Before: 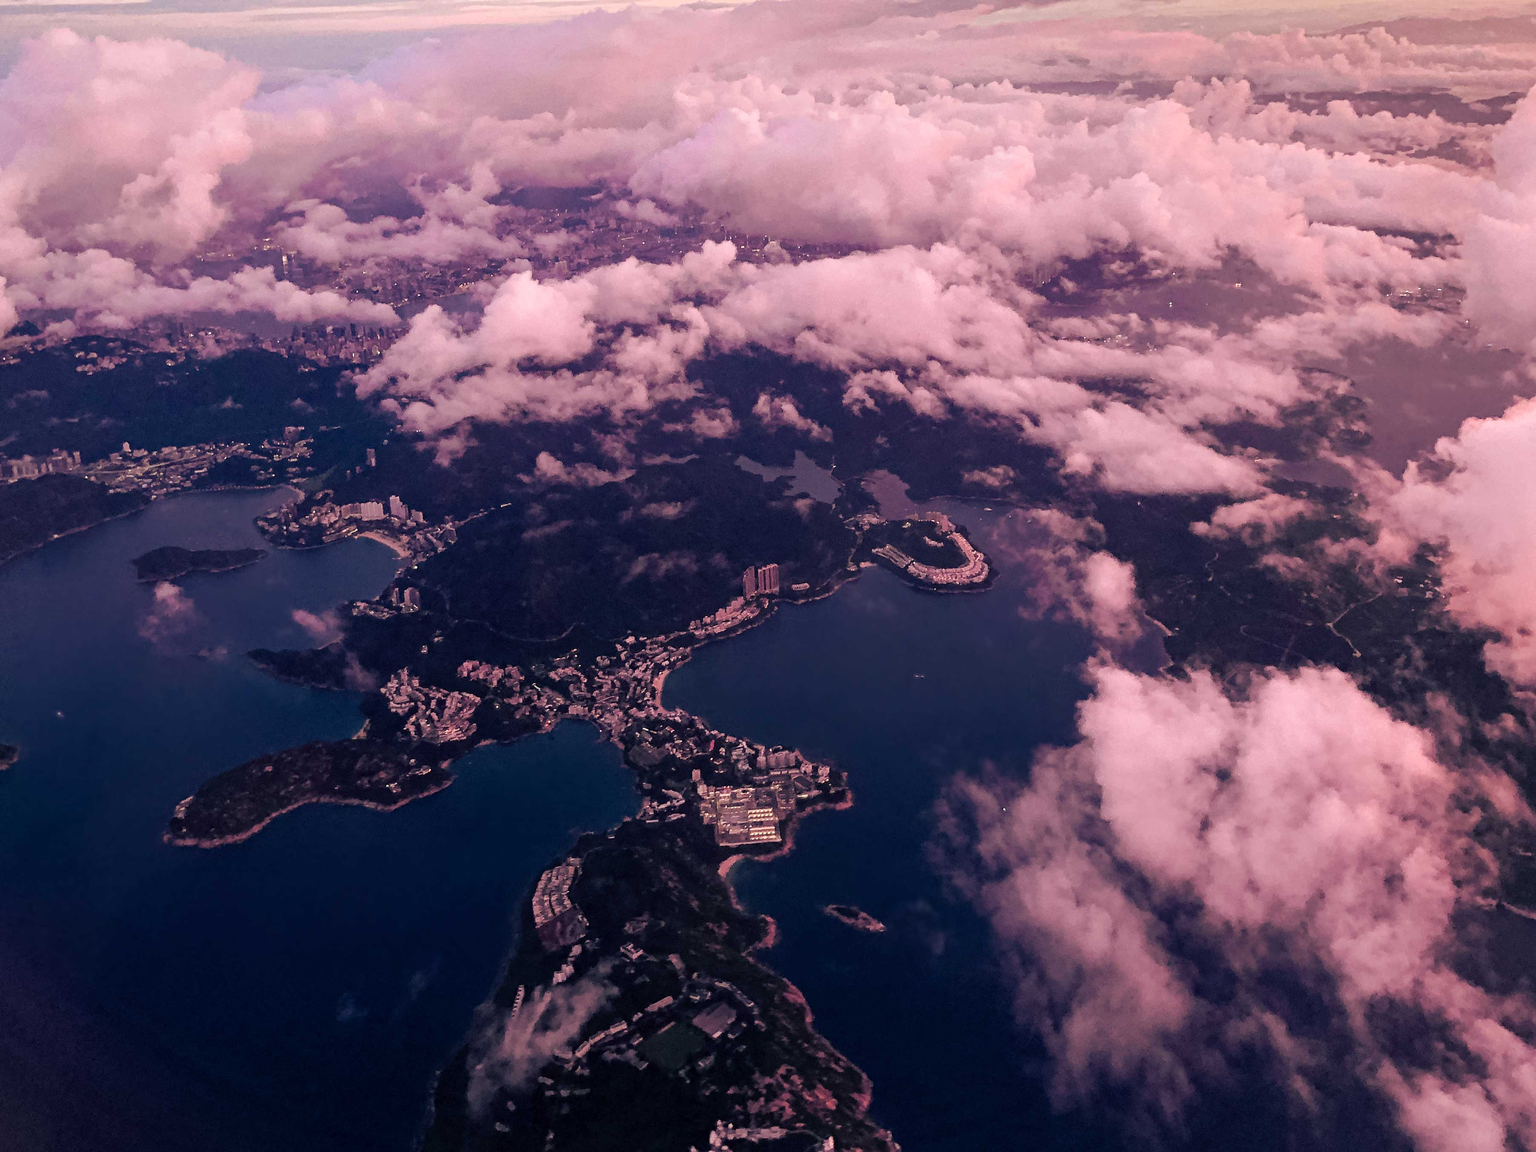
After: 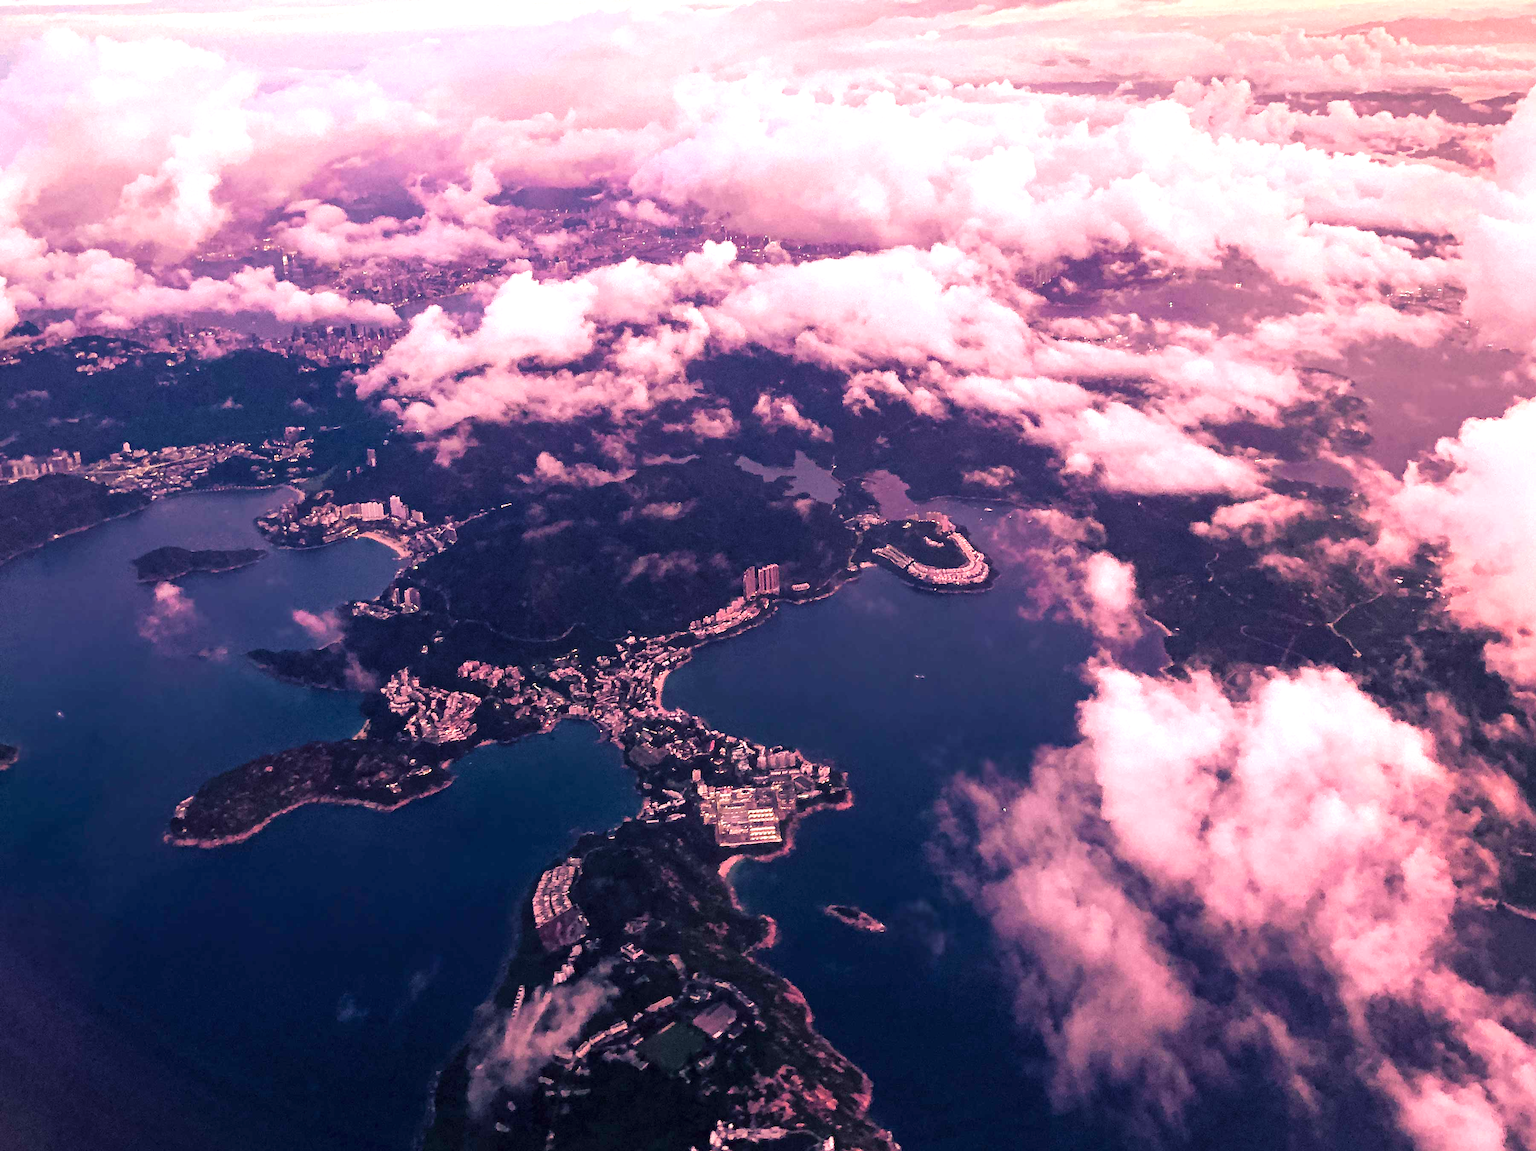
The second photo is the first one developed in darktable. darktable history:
exposure: black level correction 0, exposure 1 EV, compensate exposure bias true, compensate highlight preservation false
white balance: red 1.009, blue 0.985
velvia: on, module defaults
